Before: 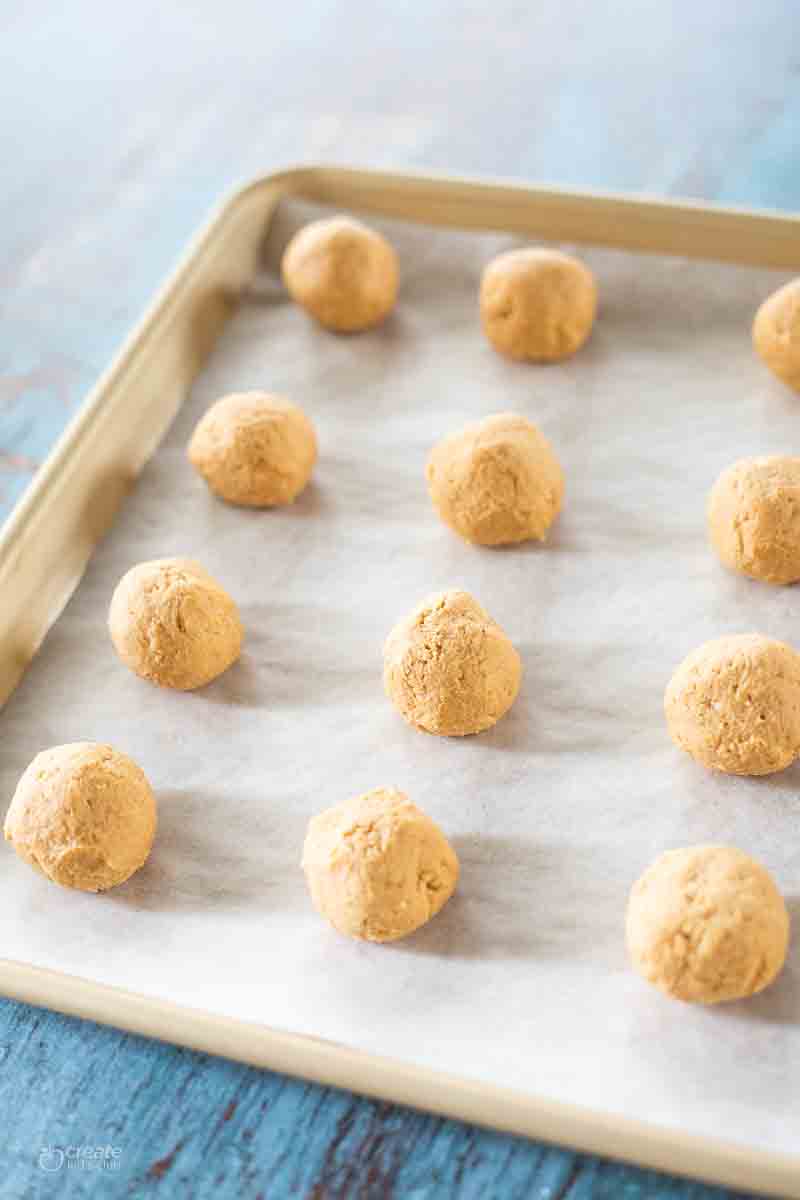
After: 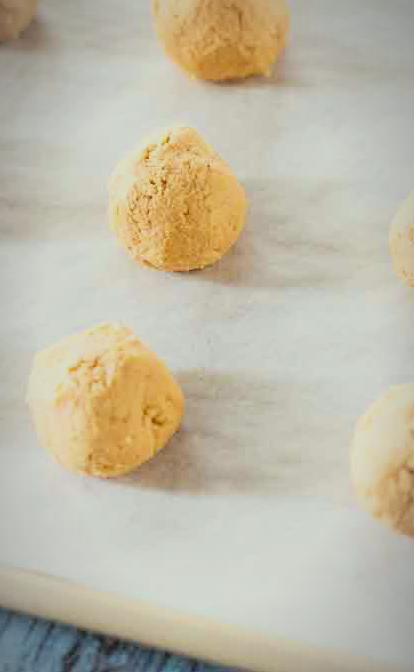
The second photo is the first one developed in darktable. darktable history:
white balance: red 1.004, blue 1.024
filmic rgb: black relative exposure -7.15 EV, white relative exposure 5.36 EV, hardness 3.02, color science v6 (2022)
vignetting: fall-off radius 60%, automatic ratio true
crop: left 34.479%, top 38.822%, right 13.718%, bottom 5.172%
local contrast: on, module defaults
exposure: black level correction 0, exposure 0.3 EV, compensate highlight preservation false
color correction: highlights a* -4.28, highlights b* 6.53
